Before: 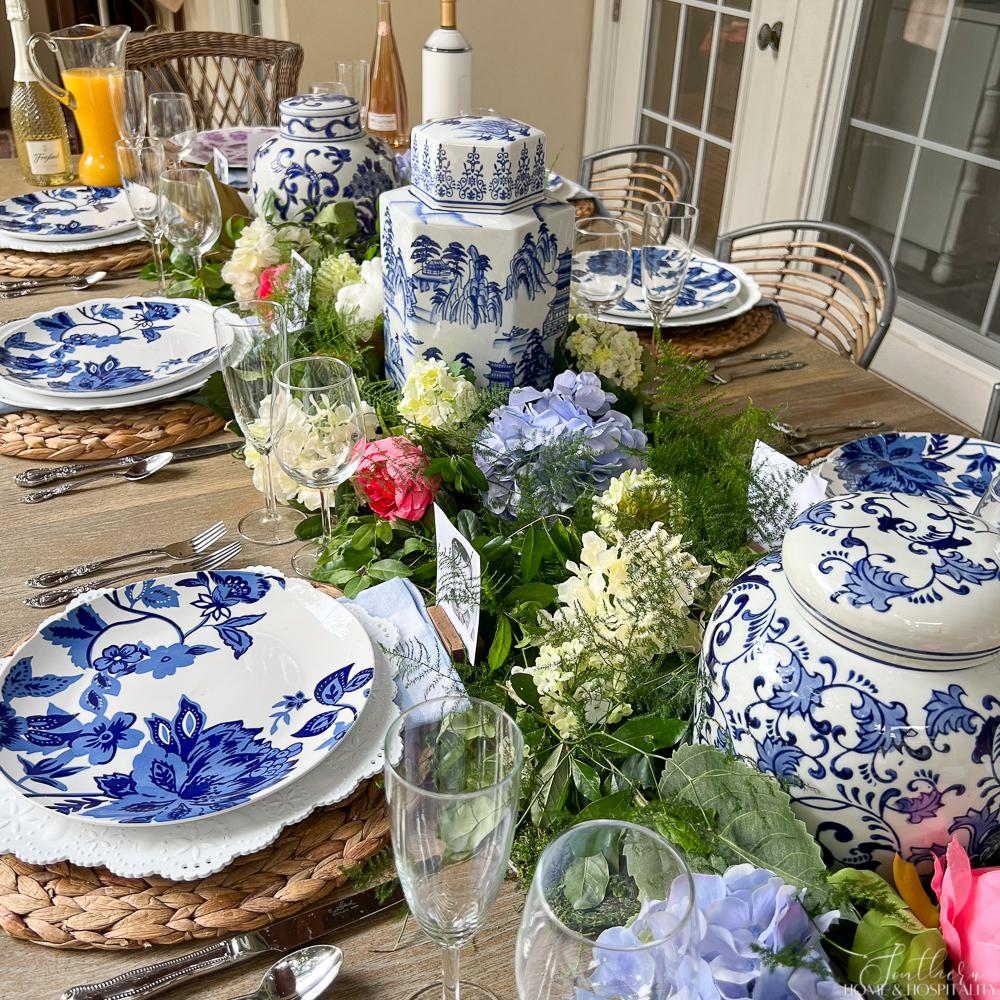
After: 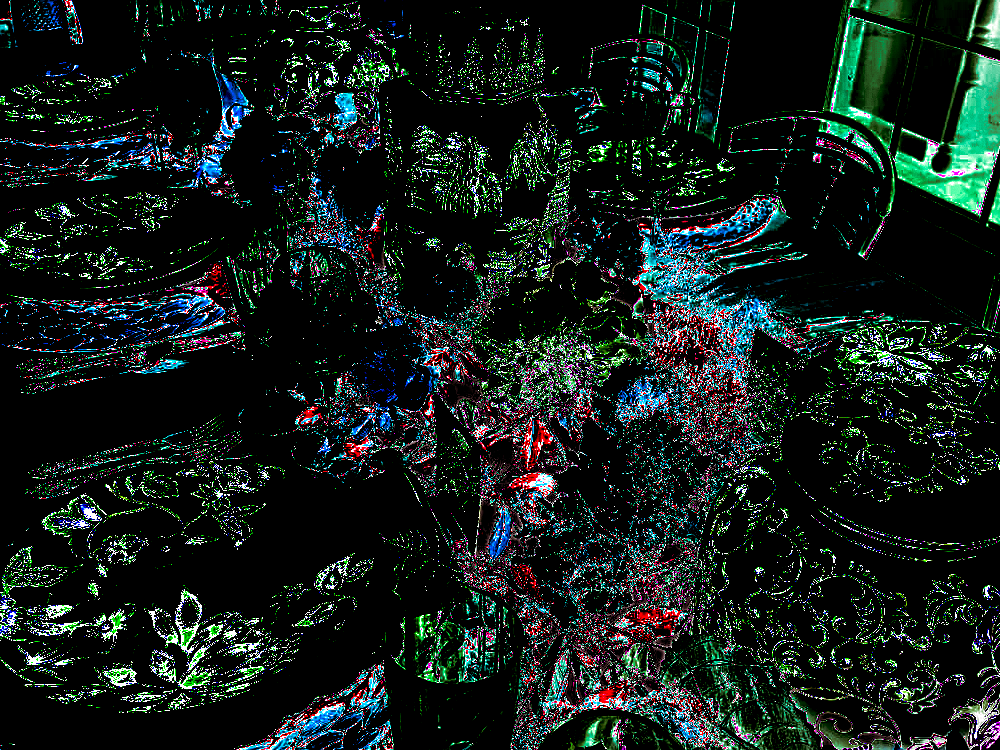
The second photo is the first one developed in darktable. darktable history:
shadows and highlights: soften with gaussian
white balance: red 8, blue 8
split-toning: shadows › hue 360°
grain: coarseness 0.09 ISO, strength 16.61%
crop: top 11.038%, bottom 13.962%
sharpen: on, module defaults
